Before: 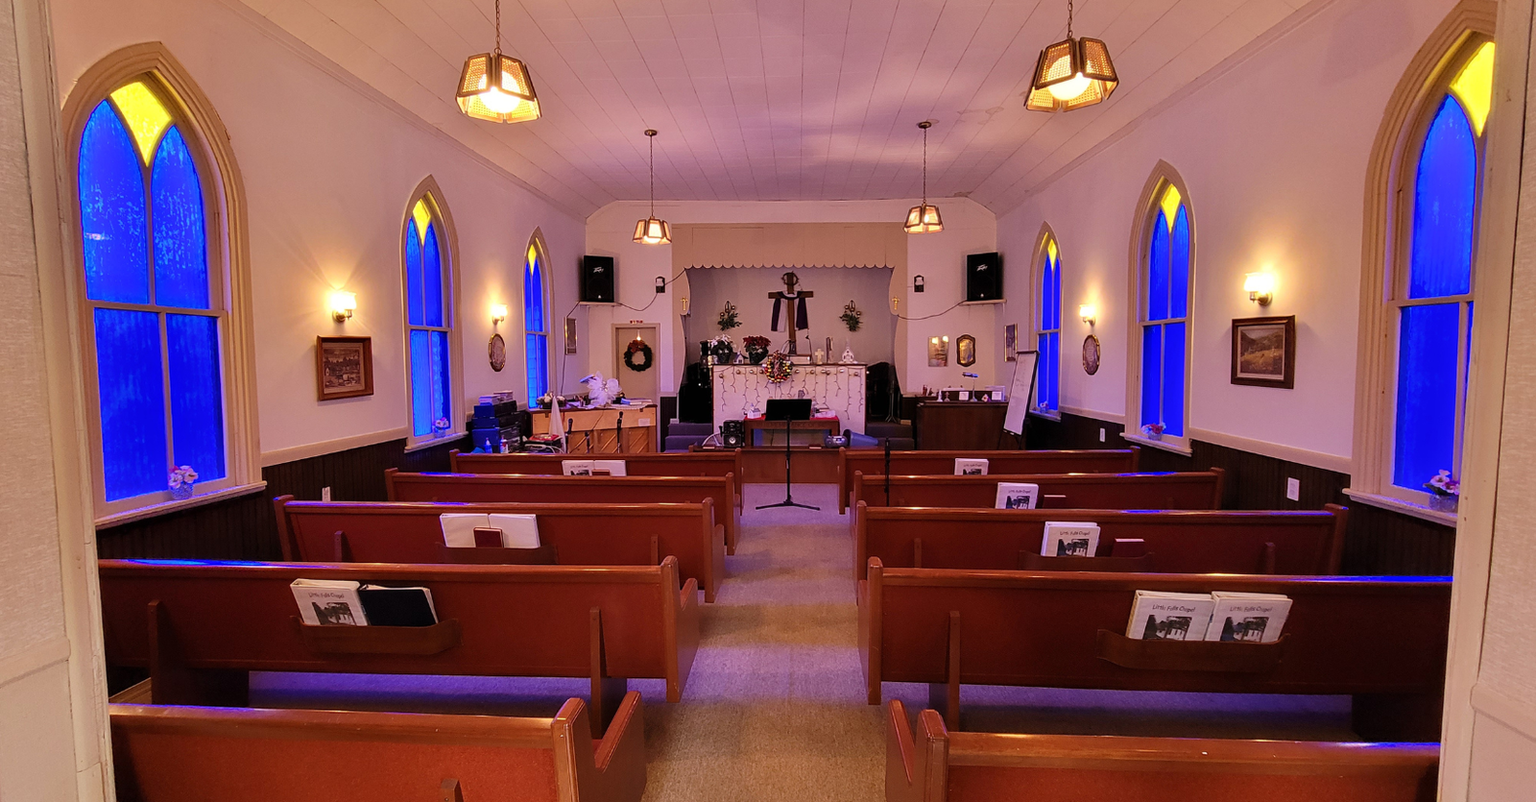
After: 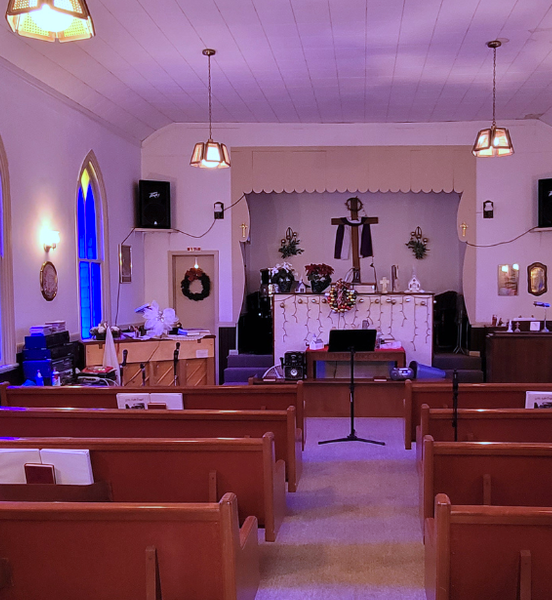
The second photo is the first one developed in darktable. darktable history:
shadows and highlights: shadows 26, highlights -25.91
color calibration: gray › normalize channels true, illuminant as shot in camera, adaptation linear Bradford (ICC v4), x 0.404, y 0.406, temperature 3541.35 K, gamut compression 0.009
crop and rotate: left 29.38%, top 10.31%, right 36.062%, bottom 17.73%
